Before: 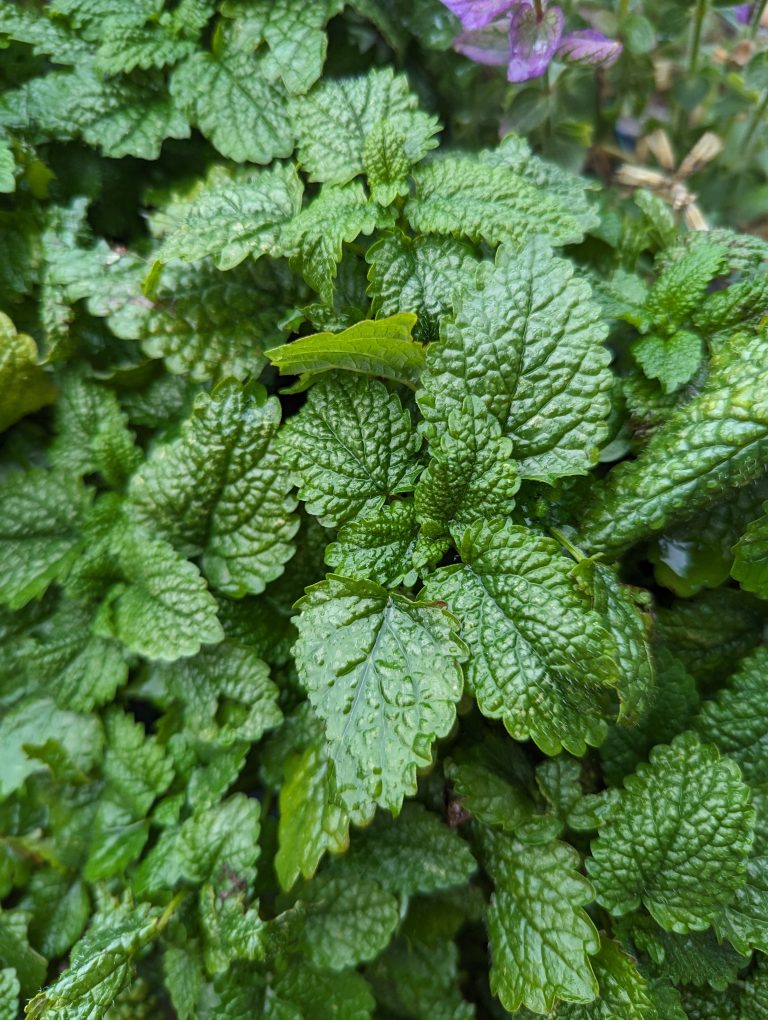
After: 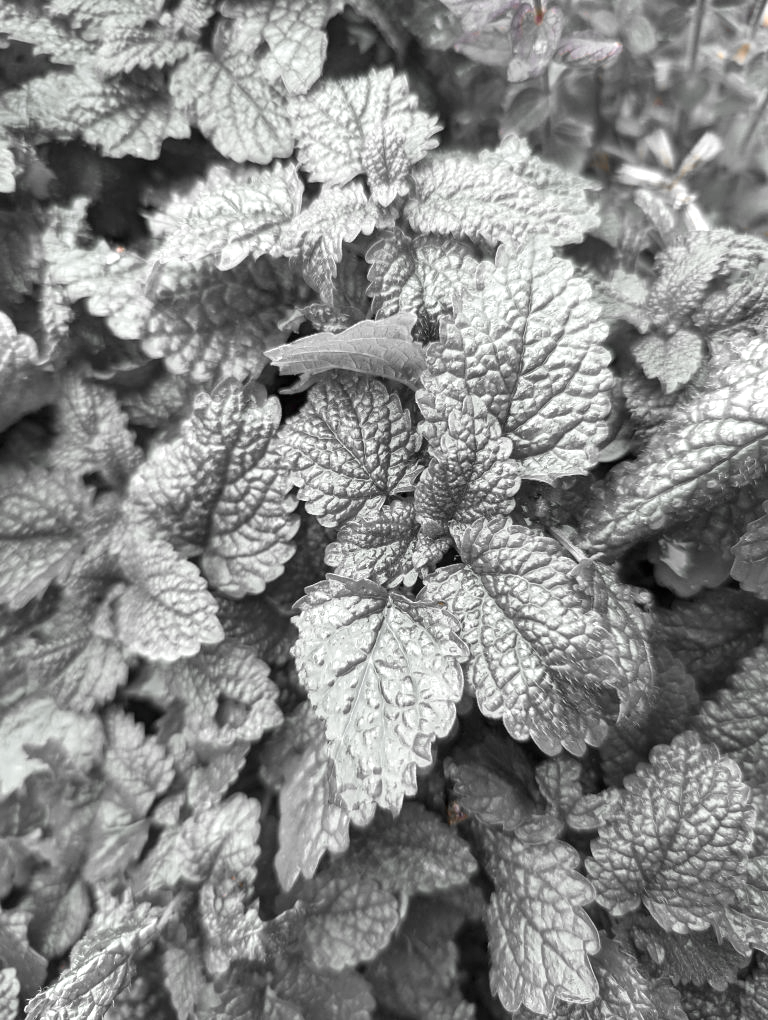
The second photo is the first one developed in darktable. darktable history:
color correction: saturation 1.11
color zones: curves: ch0 [(0, 0.65) (0.096, 0.644) (0.221, 0.539) (0.429, 0.5) (0.571, 0.5) (0.714, 0.5) (0.857, 0.5) (1, 0.65)]; ch1 [(0, 0.5) (0.143, 0.5) (0.257, -0.002) (0.429, 0.04) (0.571, -0.001) (0.714, -0.015) (0.857, 0.024) (1, 0.5)]
exposure: black level correction 0, exposure 0.7 EV, compensate exposure bias true, compensate highlight preservation false
